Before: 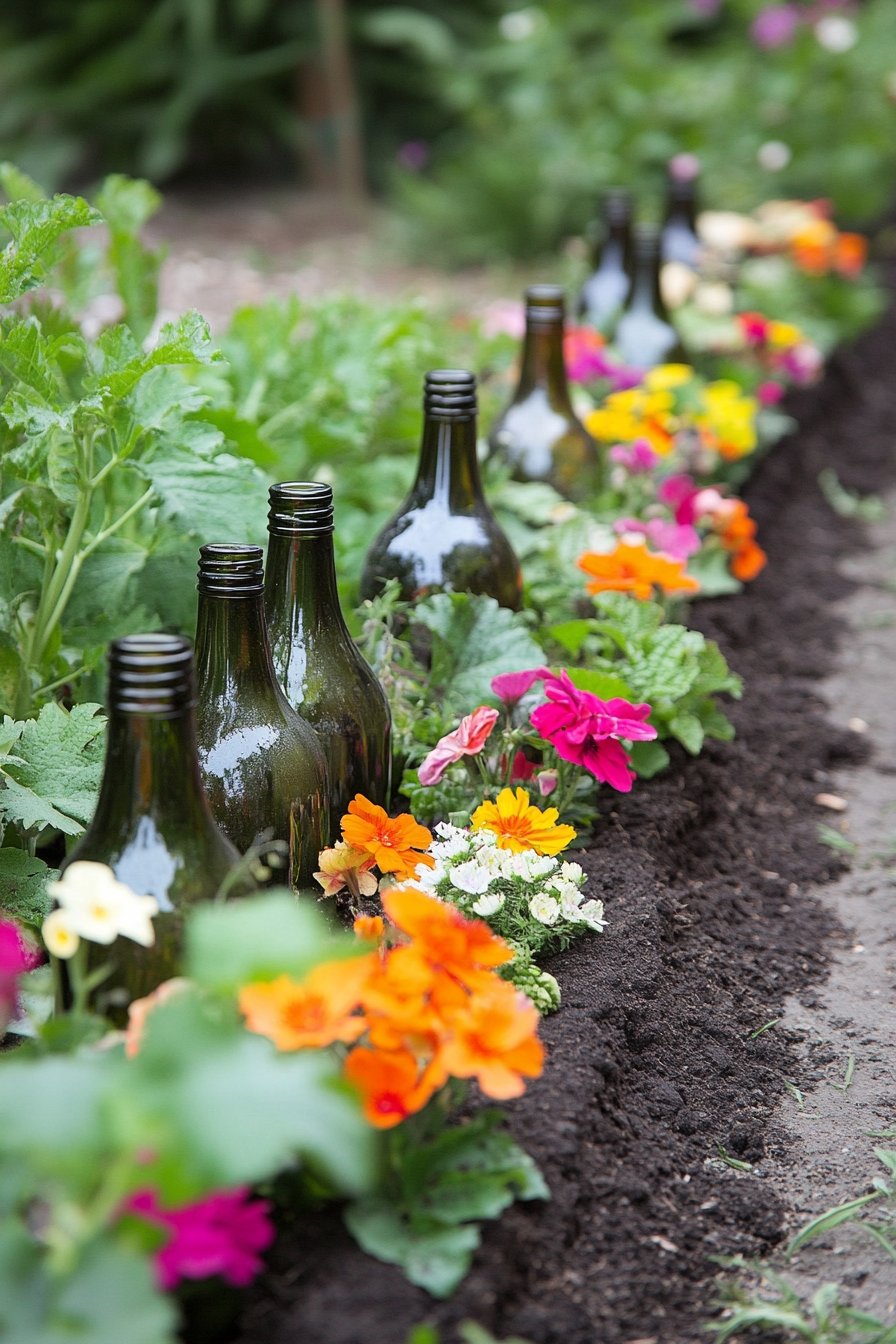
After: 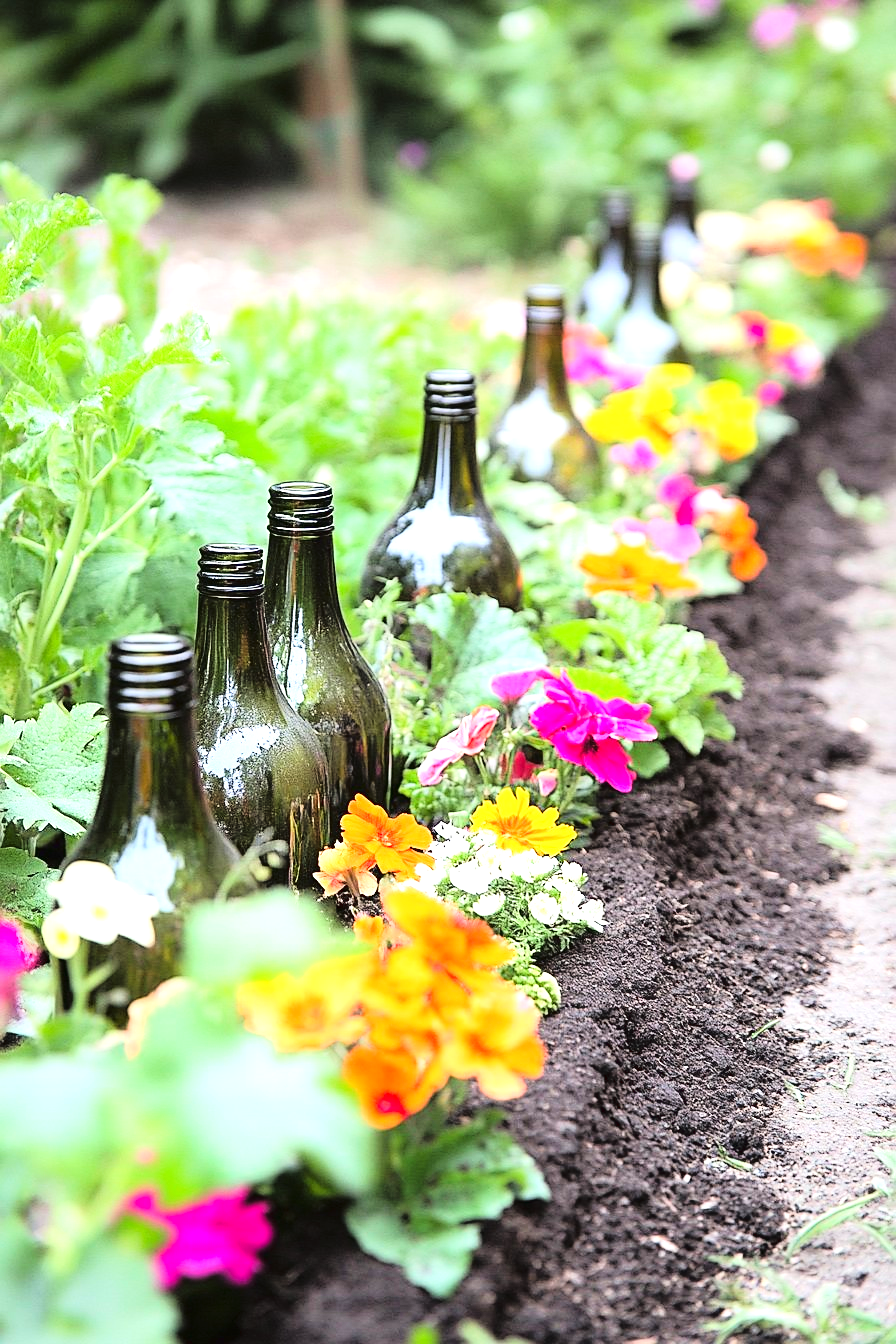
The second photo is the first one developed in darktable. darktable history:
sharpen: radius 1.823, amount 0.409, threshold 1.659
exposure: black level correction 0, exposure 1.199 EV, compensate highlight preservation false
tone curve: curves: ch0 [(0, 0.014) (0.17, 0.099) (0.392, 0.438) (0.725, 0.828) (0.872, 0.918) (1, 0.981)]; ch1 [(0, 0) (0.402, 0.36) (0.489, 0.491) (0.5, 0.503) (0.515, 0.52) (0.545, 0.574) (0.615, 0.662) (0.701, 0.725) (1, 1)]; ch2 [(0, 0) (0.42, 0.458) (0.485, 0.499) (0.503, 0.503) (0.531, 0.542) (0.561, 0.594) (0.644, 0.694) (0.717, 0.753) (1, 0.991)], color space Lab, linked channels, preserve colors none
